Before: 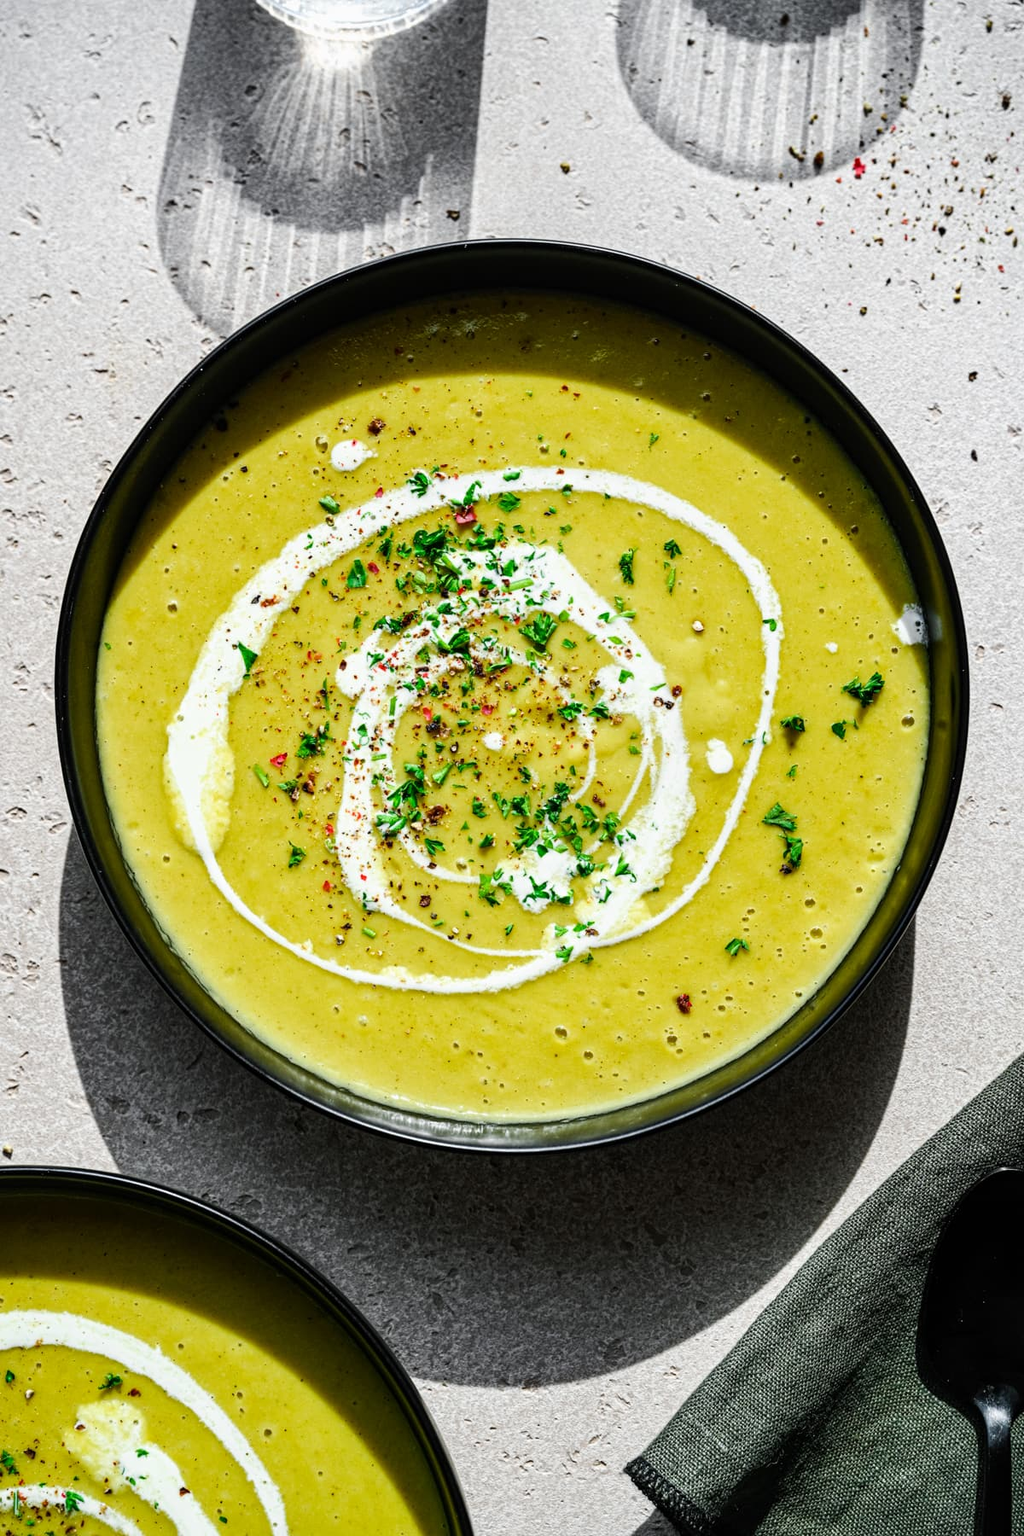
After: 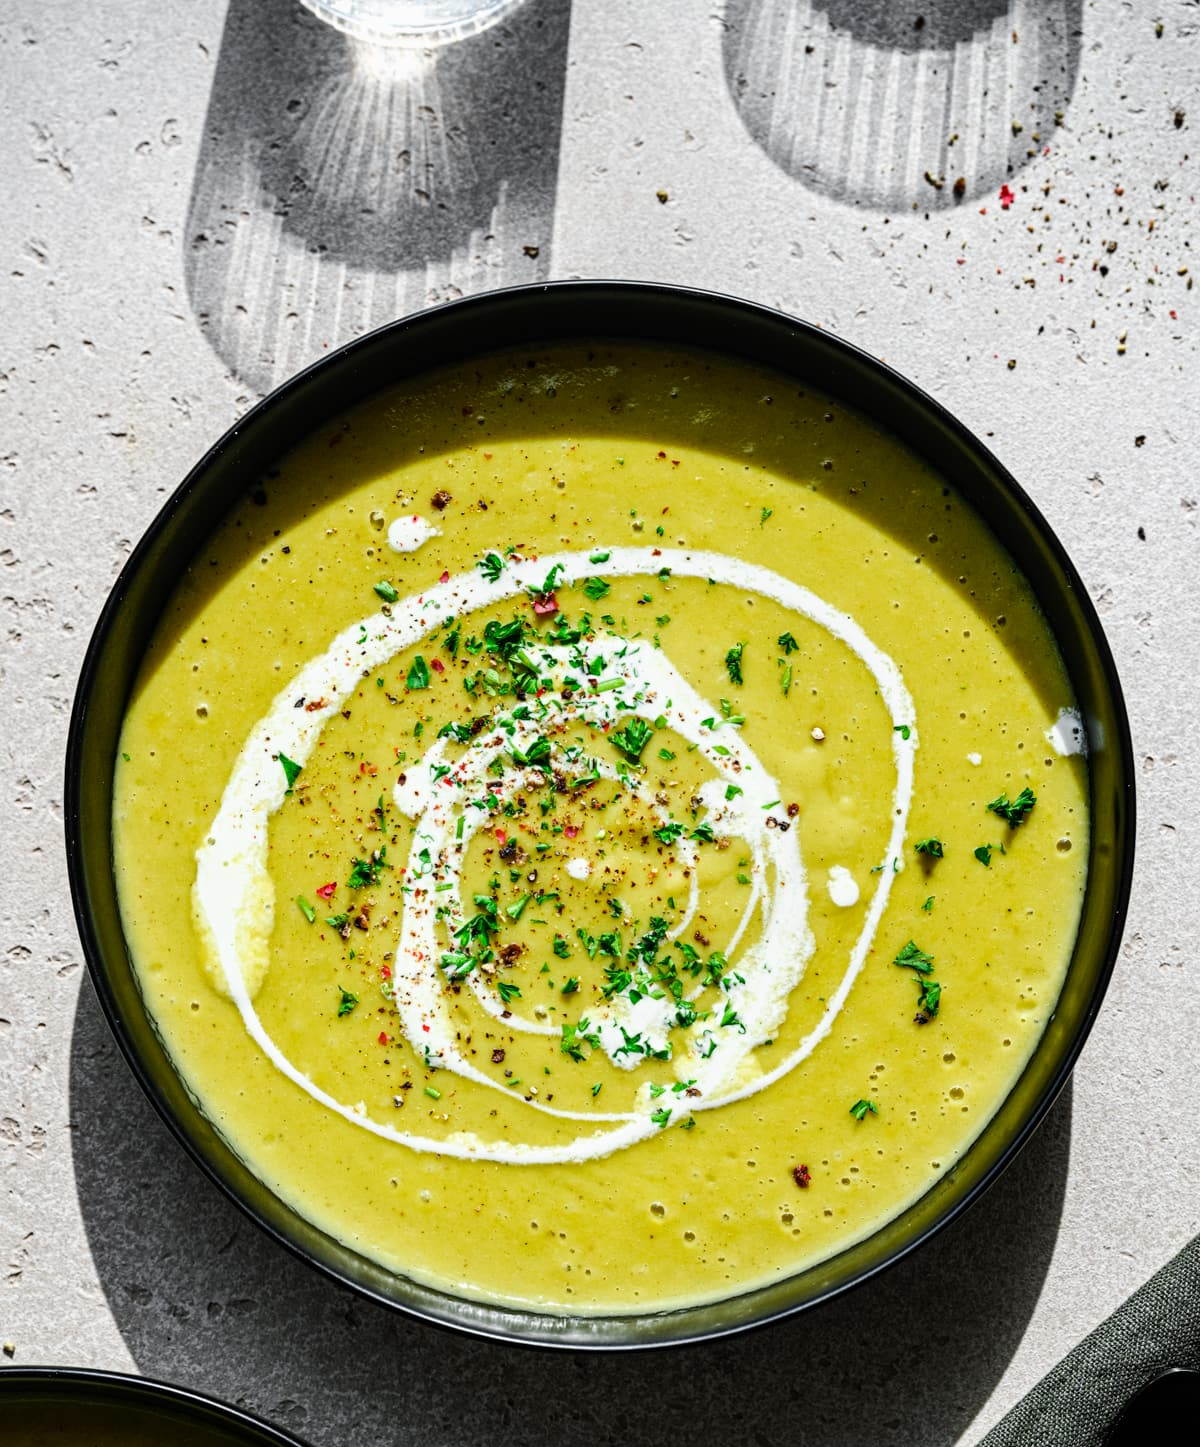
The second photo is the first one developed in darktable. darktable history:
crop: bottom 19.591%
